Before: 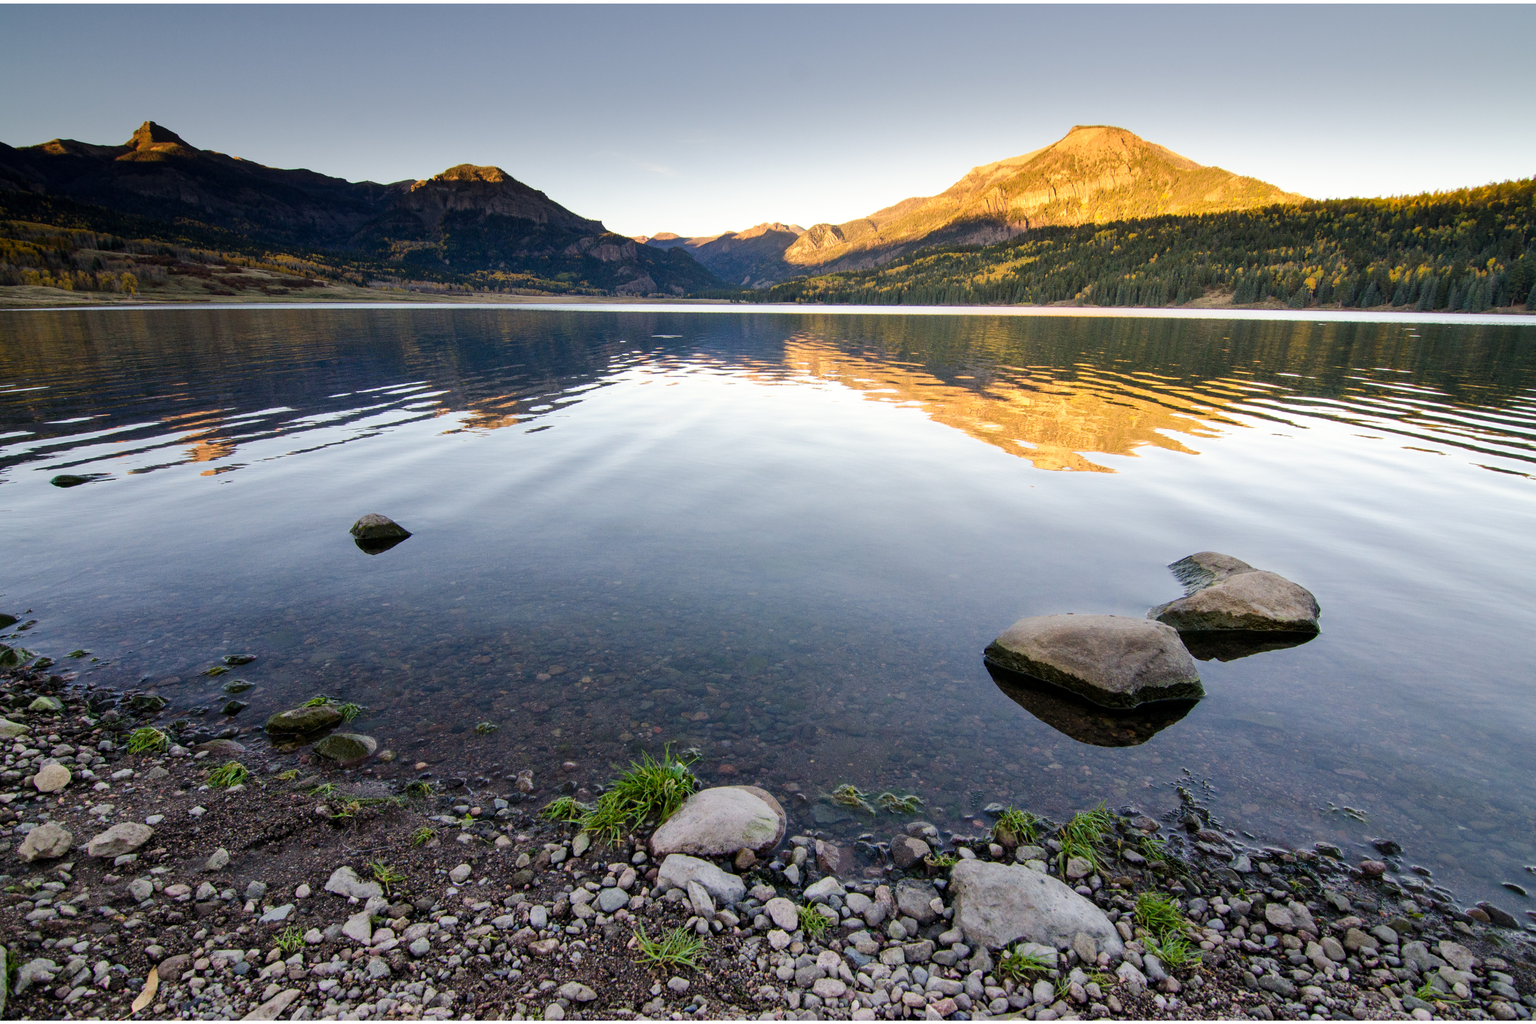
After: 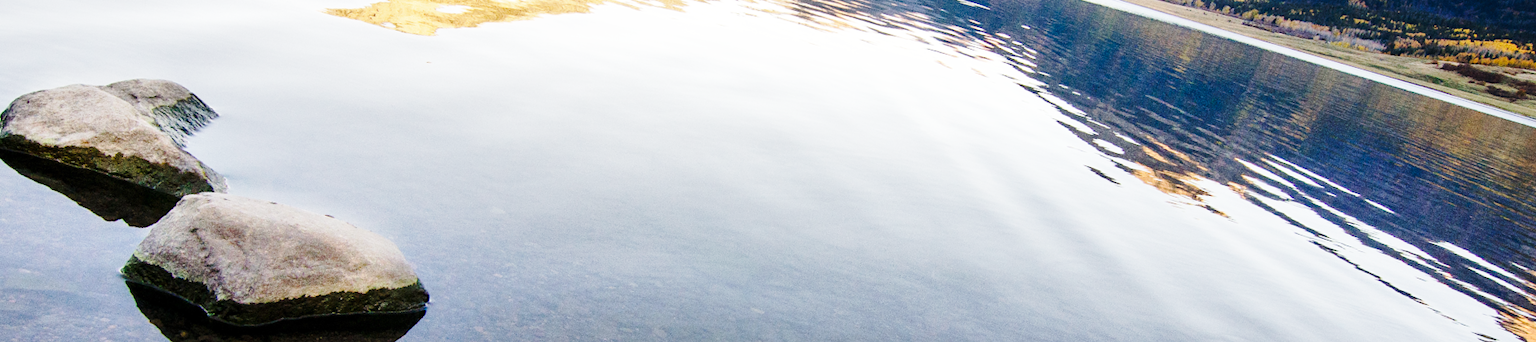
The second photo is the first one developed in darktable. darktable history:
shadows and highlights: highlights color adjustment 0%, low approximation 0.01, soften with gaussian
tone curve: curves: ch0 [(0, 0) (0.003, 0.004) (0.011, 0.015) (0.025, 0.033) (0.044, 0.058) (0.069, 0.091) (0.1, 0.131) (0.136, 0.179) (0.177, 0.233) (0.224, 0.296) (0.277, 0.364) (0.335, 0.434) (0.399, 0.511) (0.468, 0.584) (0.543, 0.656) (0.623, 0.729) (0.709, 0.799) (0.801, 0.874) (0.898, 0.936) (1, 1)], preserve colors none
base curve: curves: ch0 [(0, 0) (0.028, 0.03) (0.121, 0.232) (0.46, 0.748) (0.859, 0.968) (1, 1)], preserve colors none
crop and rotate: angle 16.12°, top 30.835%, bottom 35.653%
